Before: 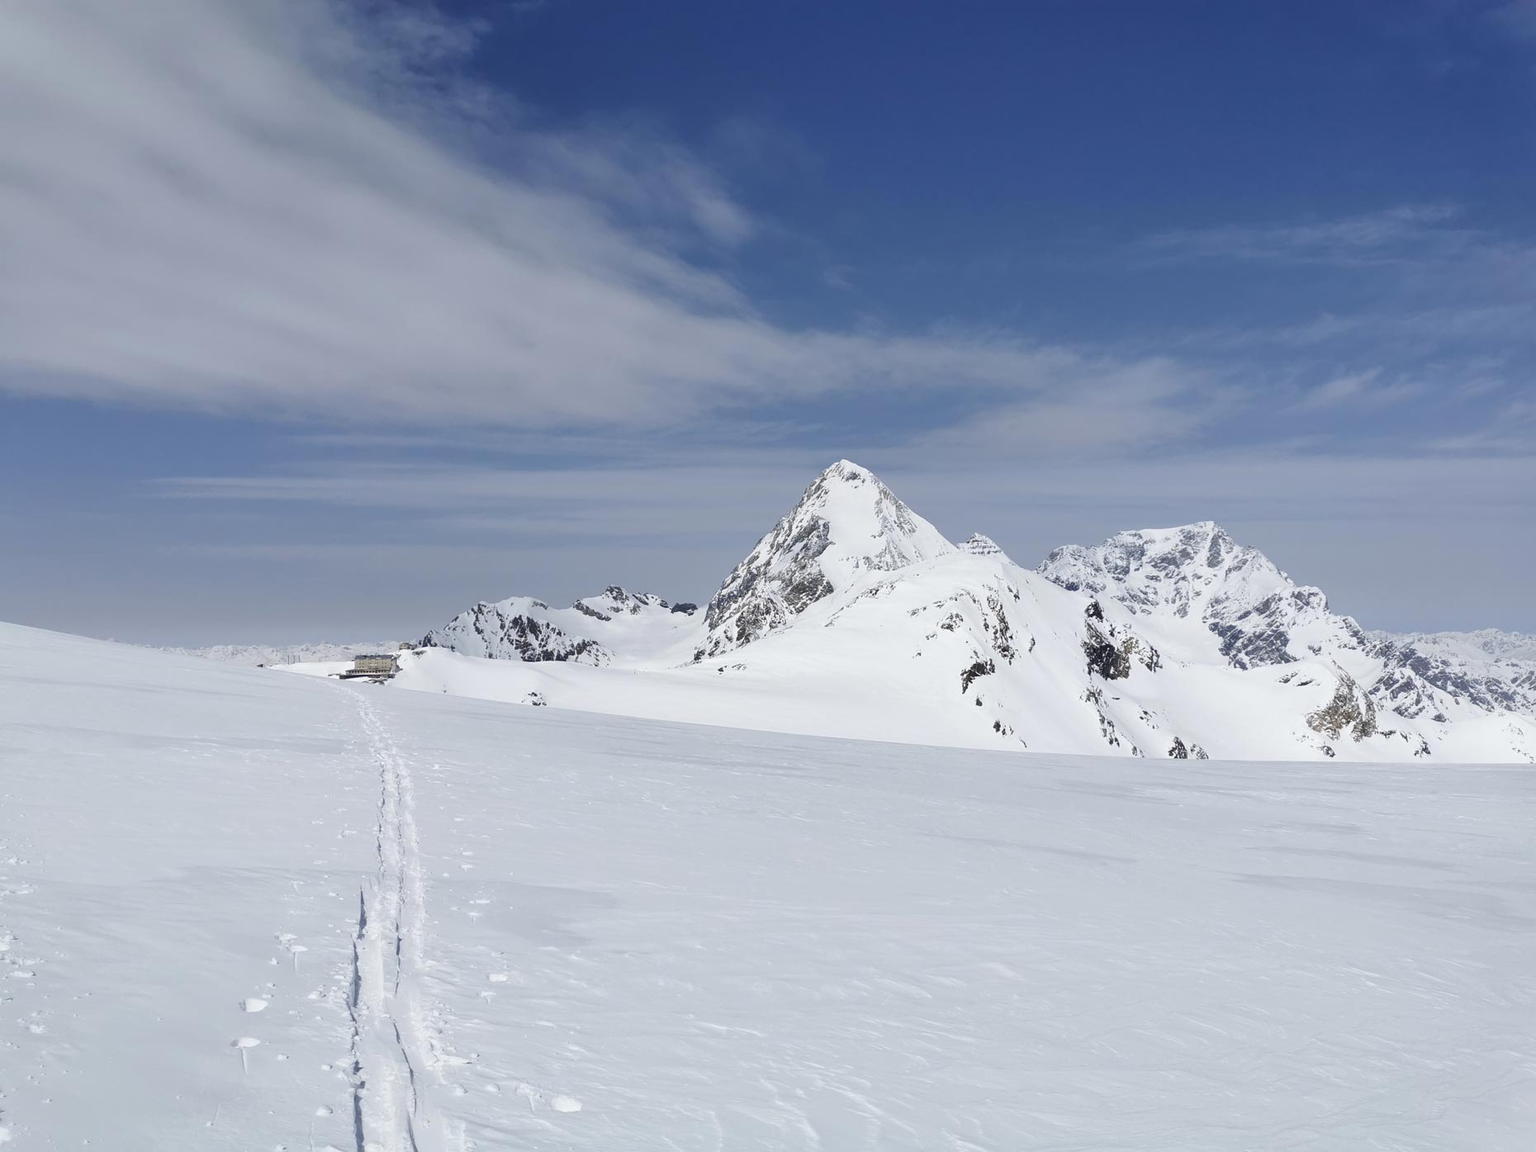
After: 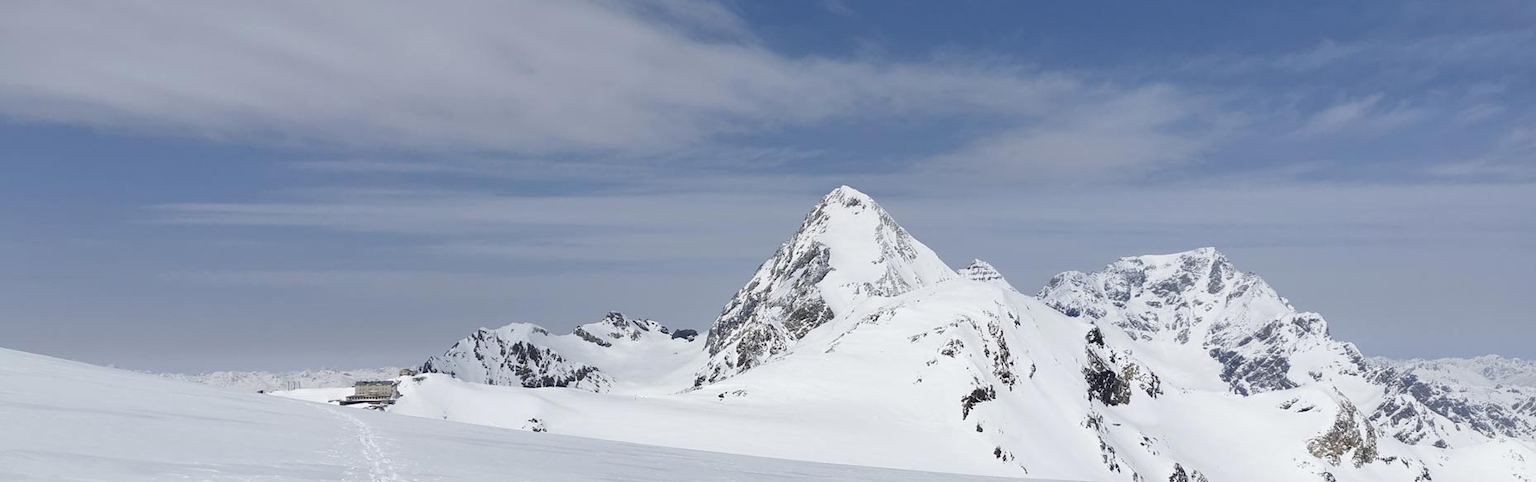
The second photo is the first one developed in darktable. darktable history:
crop and rotate: top 23.84%, bottom 34.294%
local contrast: mode bilateral grid, contrast 15, coarseness 36, detail 105%, midtone range 0.2
